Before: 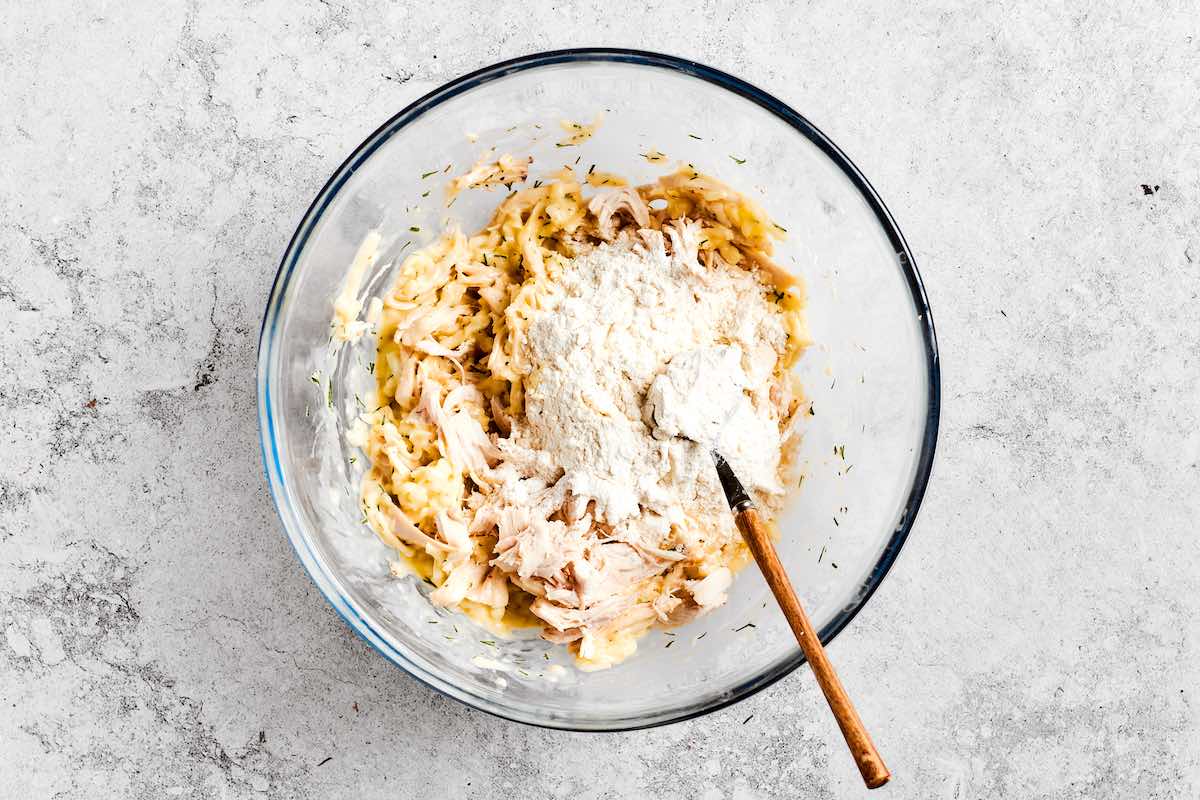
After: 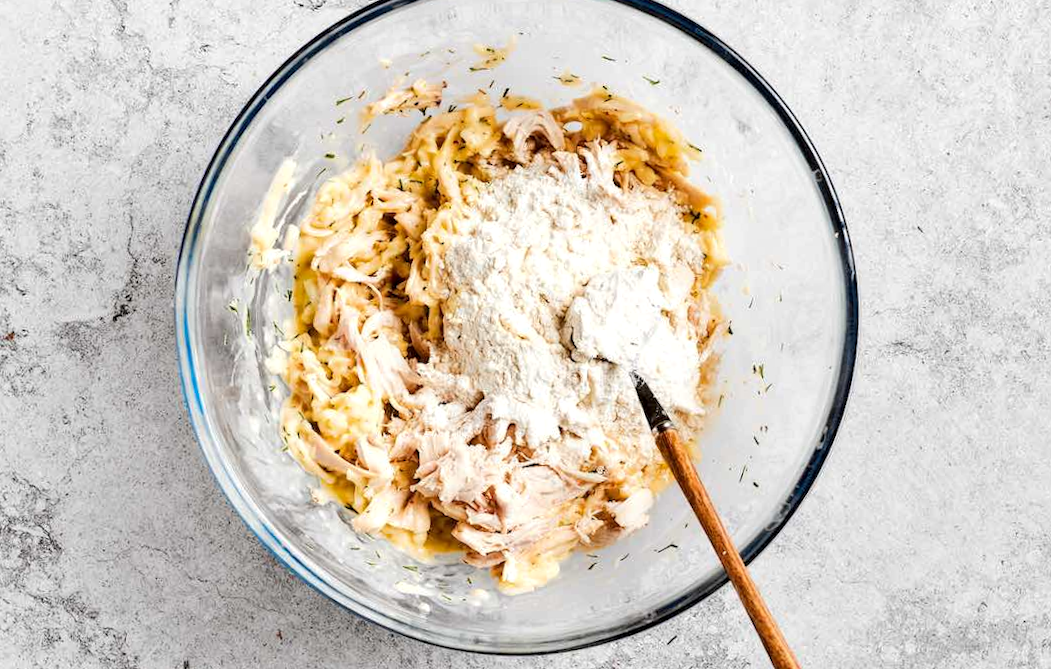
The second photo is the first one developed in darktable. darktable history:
crop and rotate: angle -1.96°, left 3.097%, top 4.154%, right 1.586%, bottom 0.529%
rotate and perspective: rotation -3°, crop left 0.031, crop right 0.968, crop top 0.07, crop bottom 0.93
local contrast: highlights 100%, shadows 100%, detail 120%, midtone range 0.2
